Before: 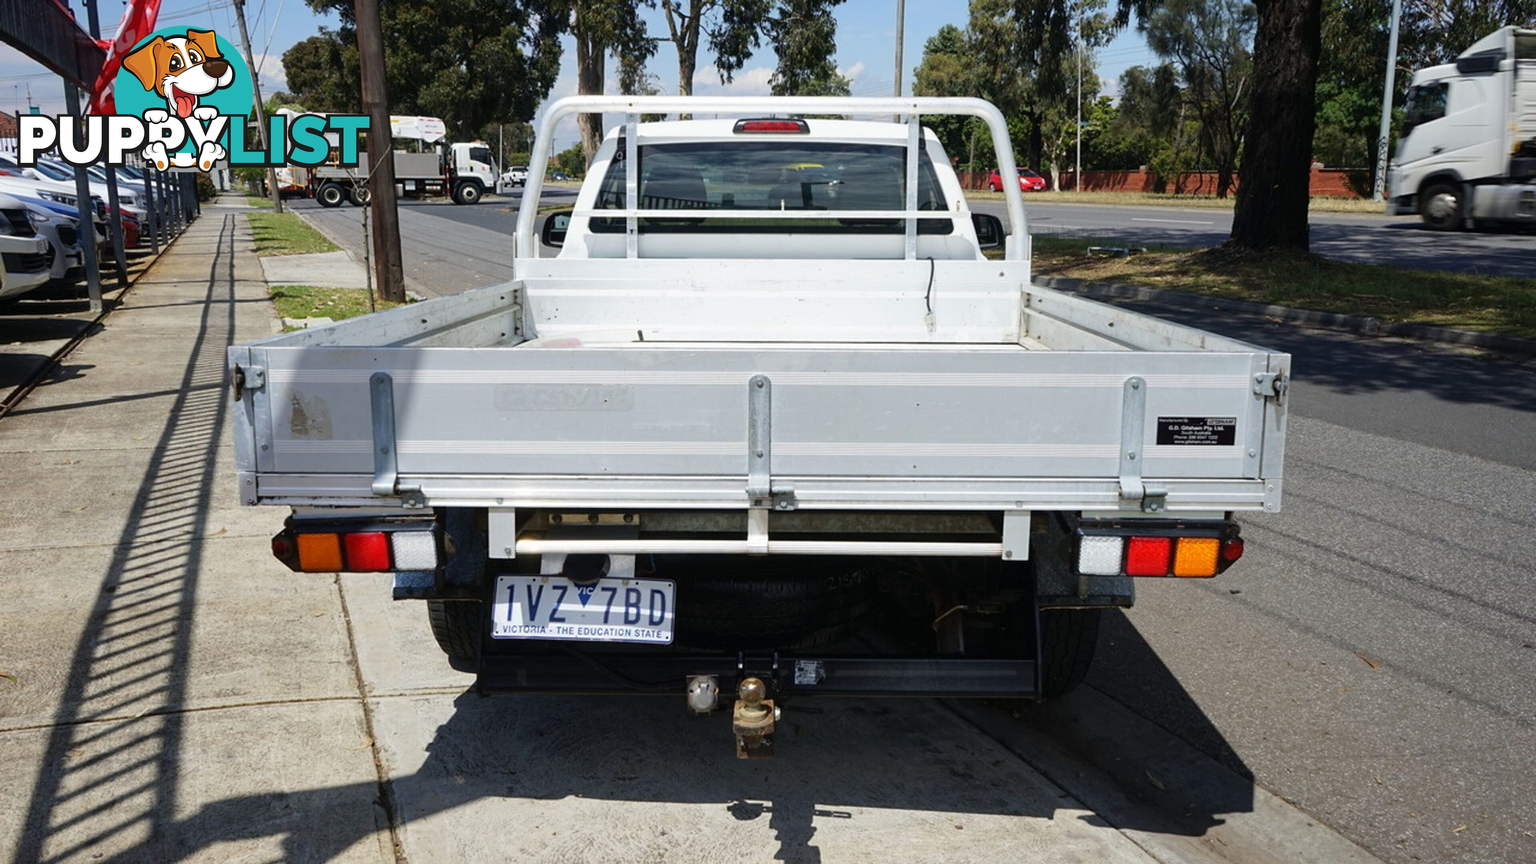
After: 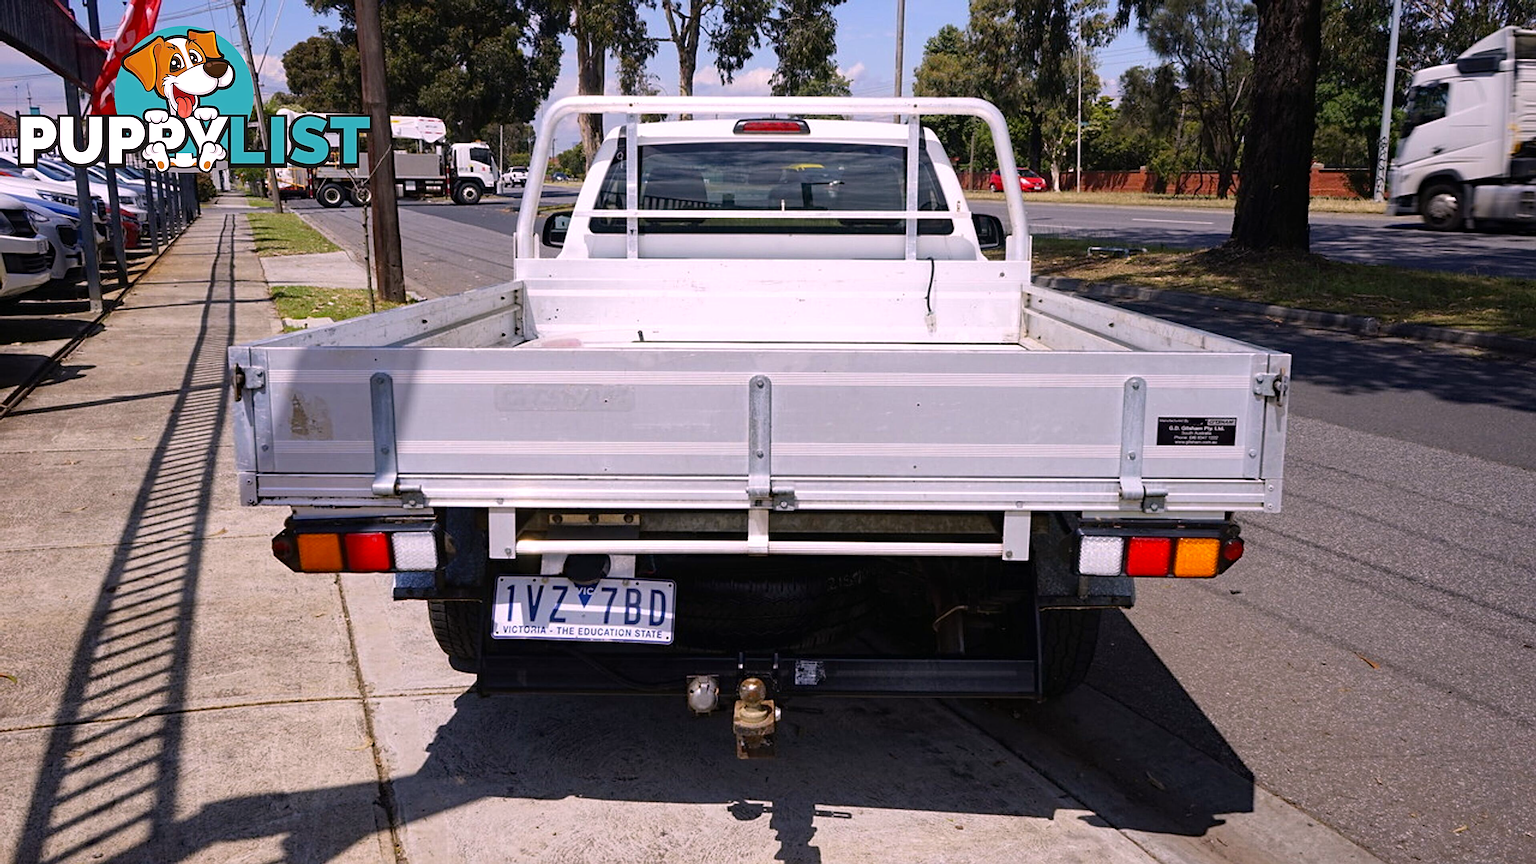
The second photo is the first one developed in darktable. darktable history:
sharpen: on, module defaults
haze removal: compatibility mode true, adaptive false
color calibration: output R [1.063, -0.012, -0.003, 0], output B [-0.079, 0.047, 1, 0], illuminant as shot in camera, x 0.358, y 0.373, temperature 4628.91 K
